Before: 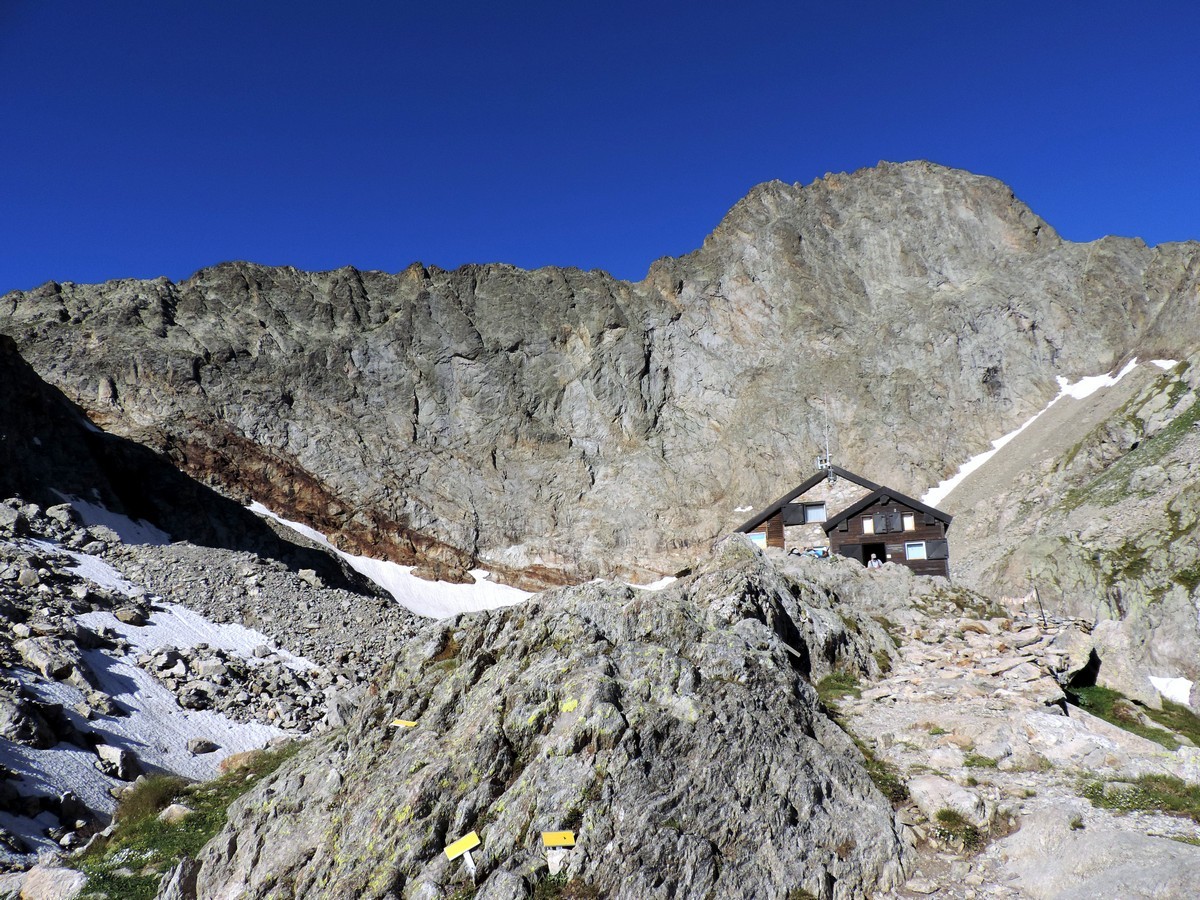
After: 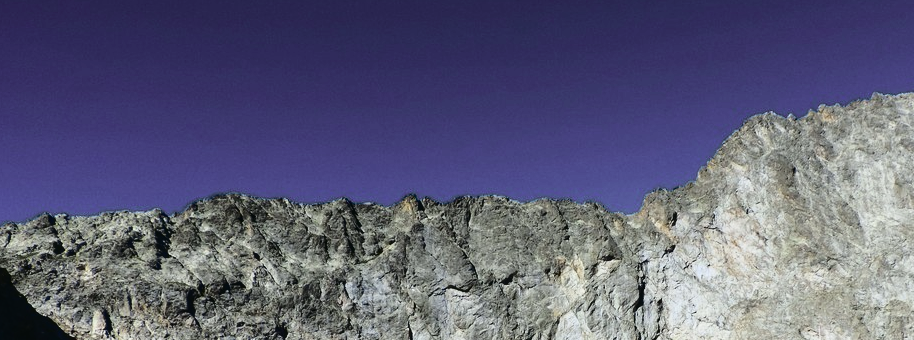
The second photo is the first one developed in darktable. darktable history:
crop: left 0.525%, top 7.629%, right 23.27%, bottom 54.569%
tone curve: curves: ch0 [(0, 0.032) (0.078, 0.052) (0.236, 0.168) (0.43, 0.472) (0.508, 0.566) (0.66, 0.754) (0.79, 0.883) (0.994, 0.974)]; ch1 [(0, 0) (0.161, 0.092) (0.35, 0.33) (0.379, 0.401) (0.456, 0.456) (0.508, 0.501) (0.547, 0.531) (0.573, 0.563) (0.625, 0.602) (0.718, 0.734) (1, 1)]; ch2 [(0, 0) (0.369, 0.427) (0.44, 0.434) (0.502, 0.501) (0.54, 0.537) (0.586, 0.59) (0.621, 0.604) (1, 1)], color space Lab, independent channels, preserve colors none
local contrast: highlights 104%, shadows 98%, detail 119%, midtone range 0.2
